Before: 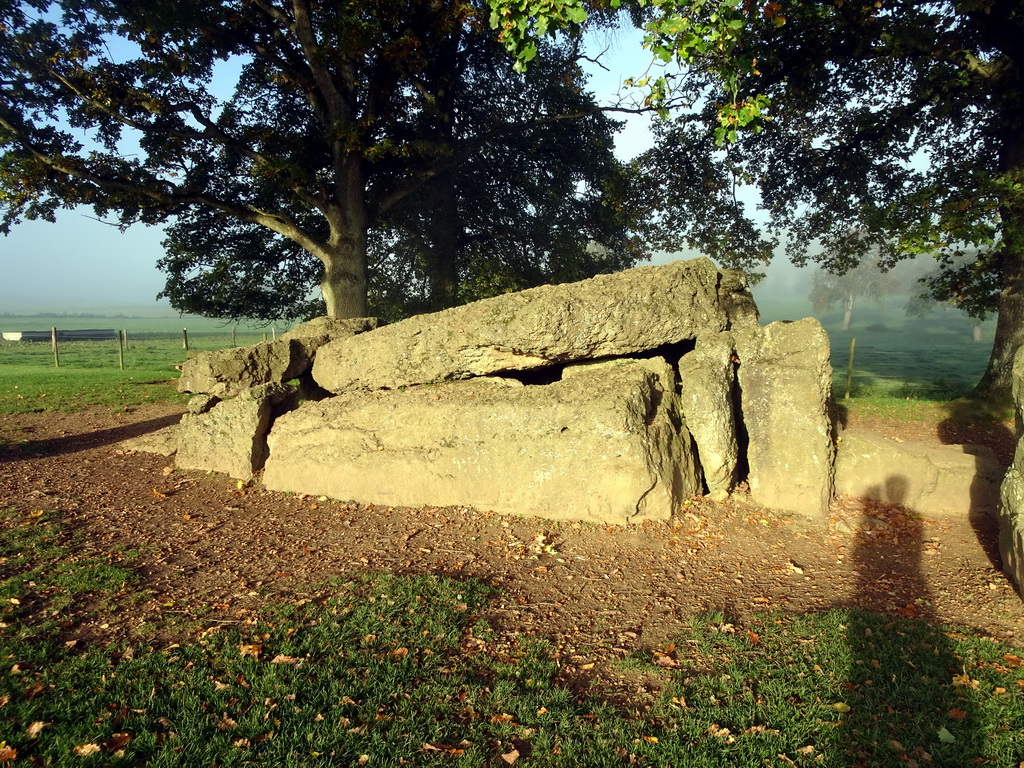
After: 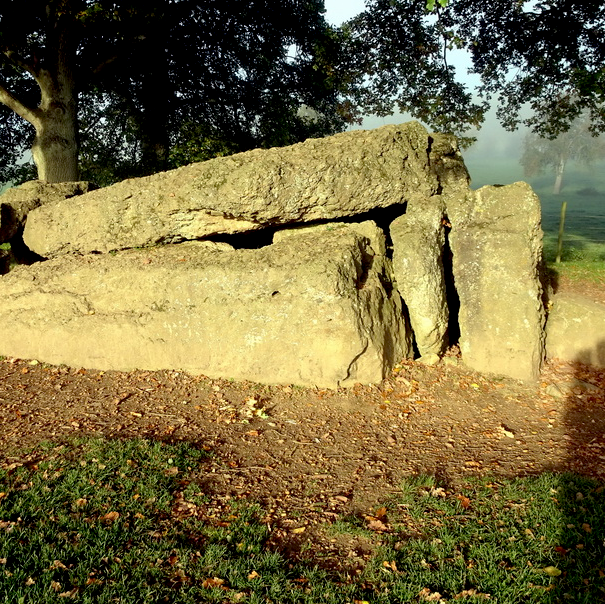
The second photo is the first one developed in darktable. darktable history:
crop and rotate: left 28.256%, top 17.734%, right 12.656%, bottom 3.573%
exposure: black level correction 0.012, compensate highlight preservation false
